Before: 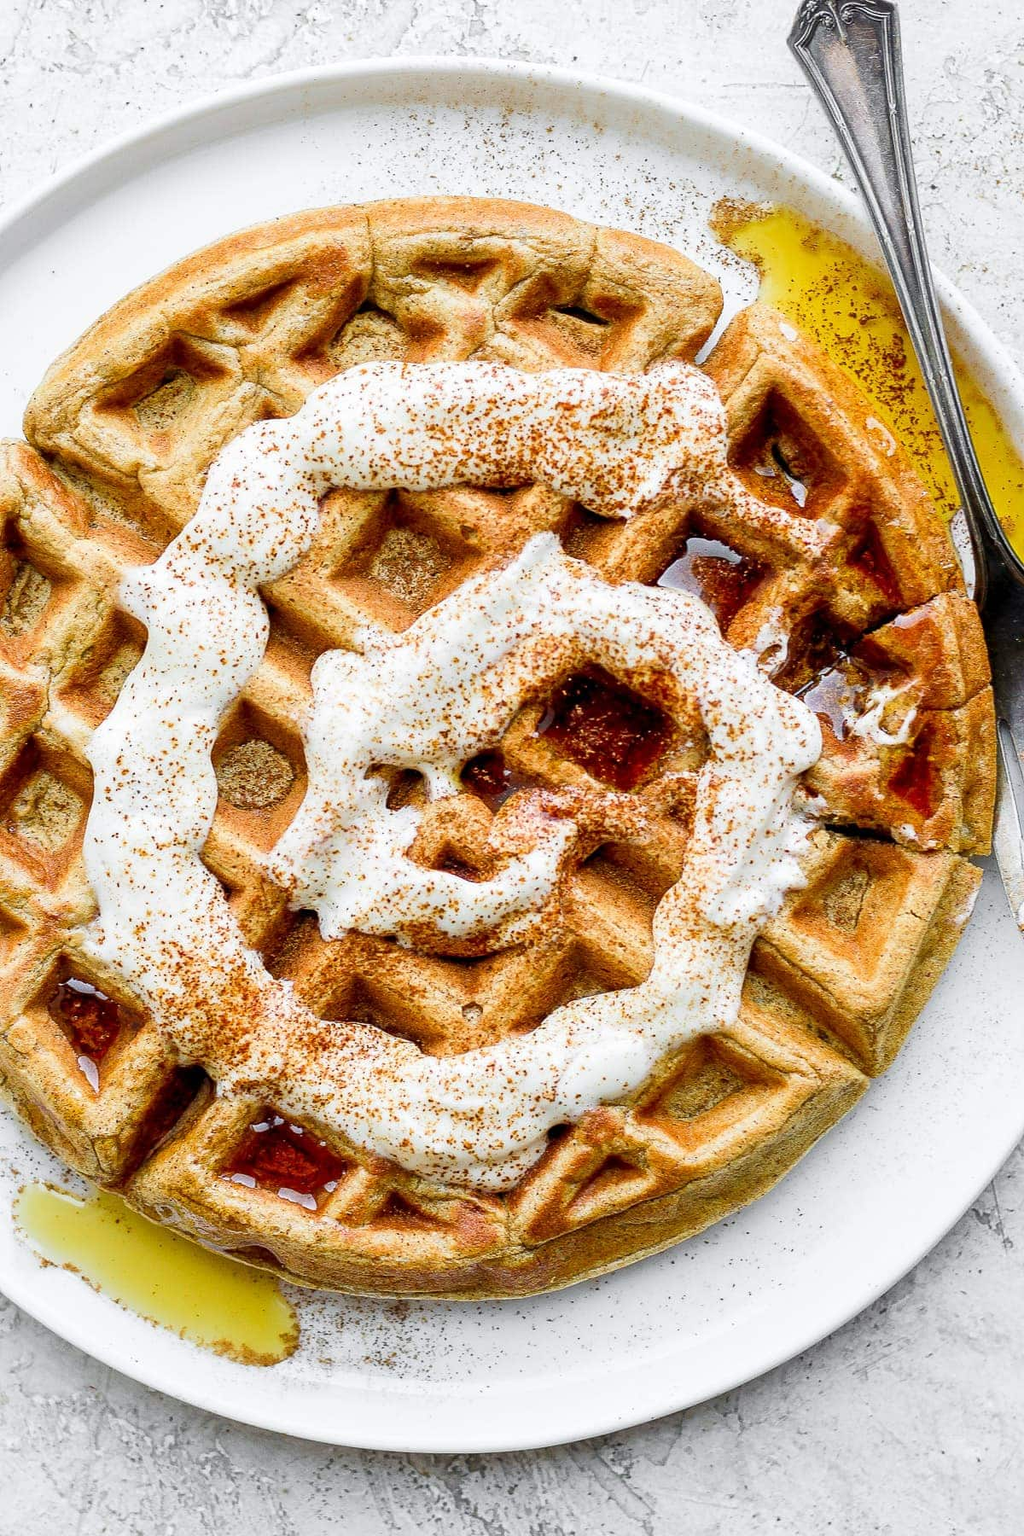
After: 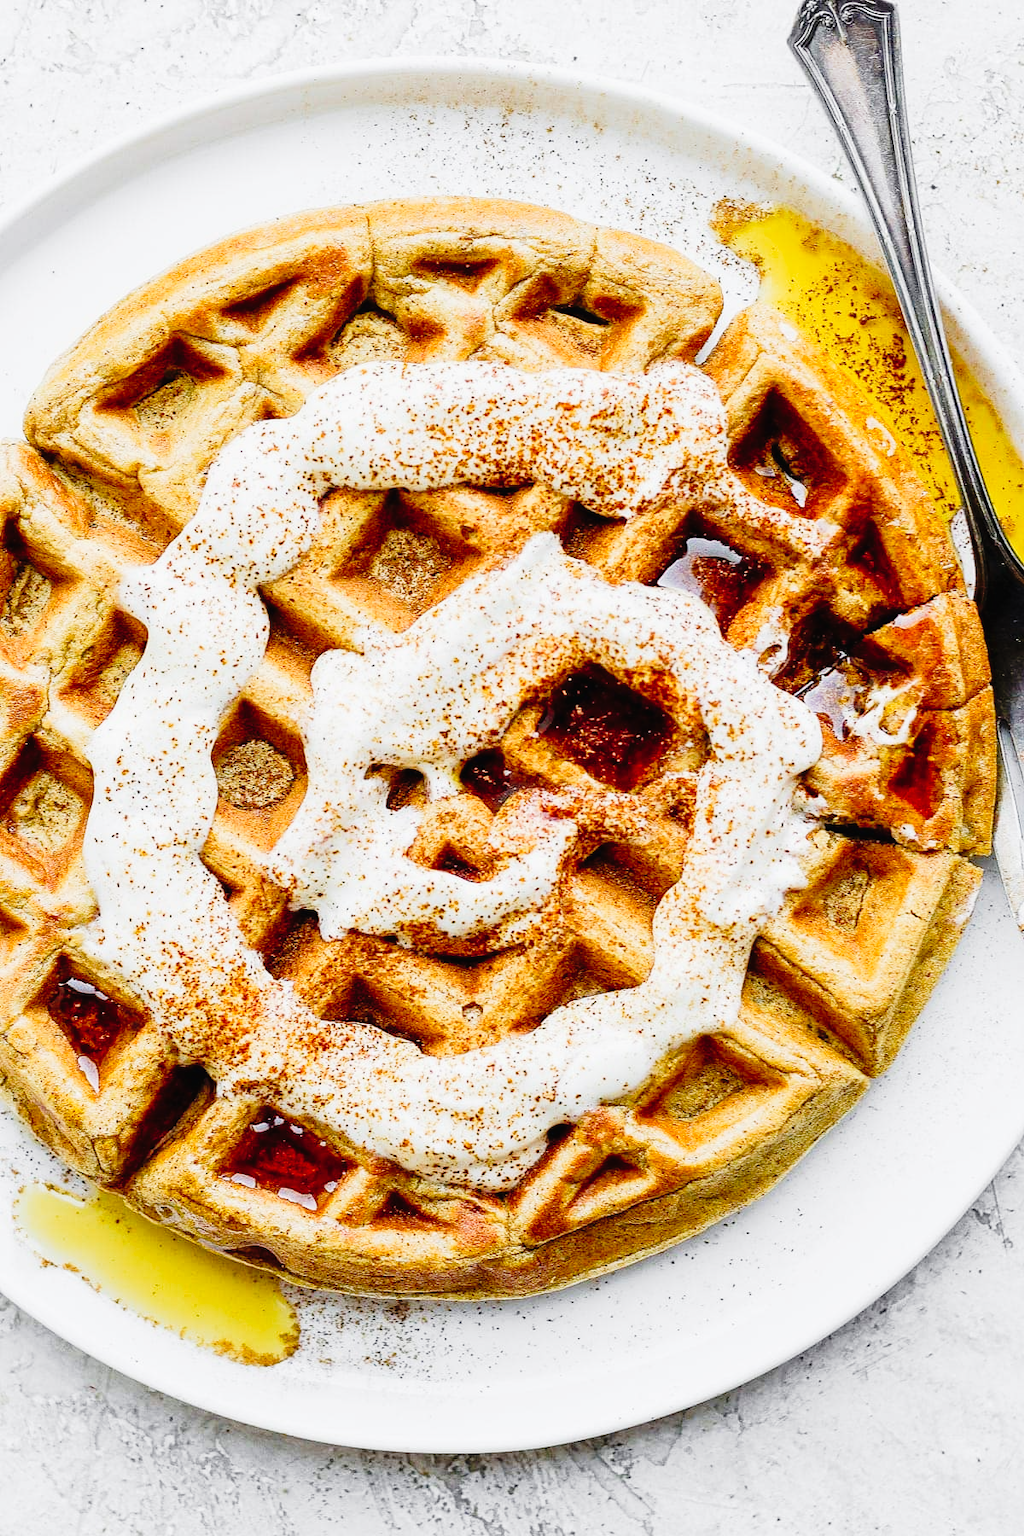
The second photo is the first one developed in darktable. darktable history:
tone curve: curves: ch0 [(0, 0.014) (0.17, 0.099) (0.392, 0.438) (0.725, 0.828) (0.872, 0.918) (1, 0.981)]; ch1 [(0, 0) (0.402, 0.36) (0.489, 0.491) (0.5, 0.503) (0.515, 0.52) (0.545, 0.574) (0.615, 0.662) (0.701, 0.725) (1, 1)]; ch2 [(0, 0) (0.42, 0.458) (0.485, 0.499) (0.503, 0.503) (0.531, 0.542) (0.561, 0.594) (0.644, 0.694) (0.717, 0.753) (1, 0.991)], preserve colors none
